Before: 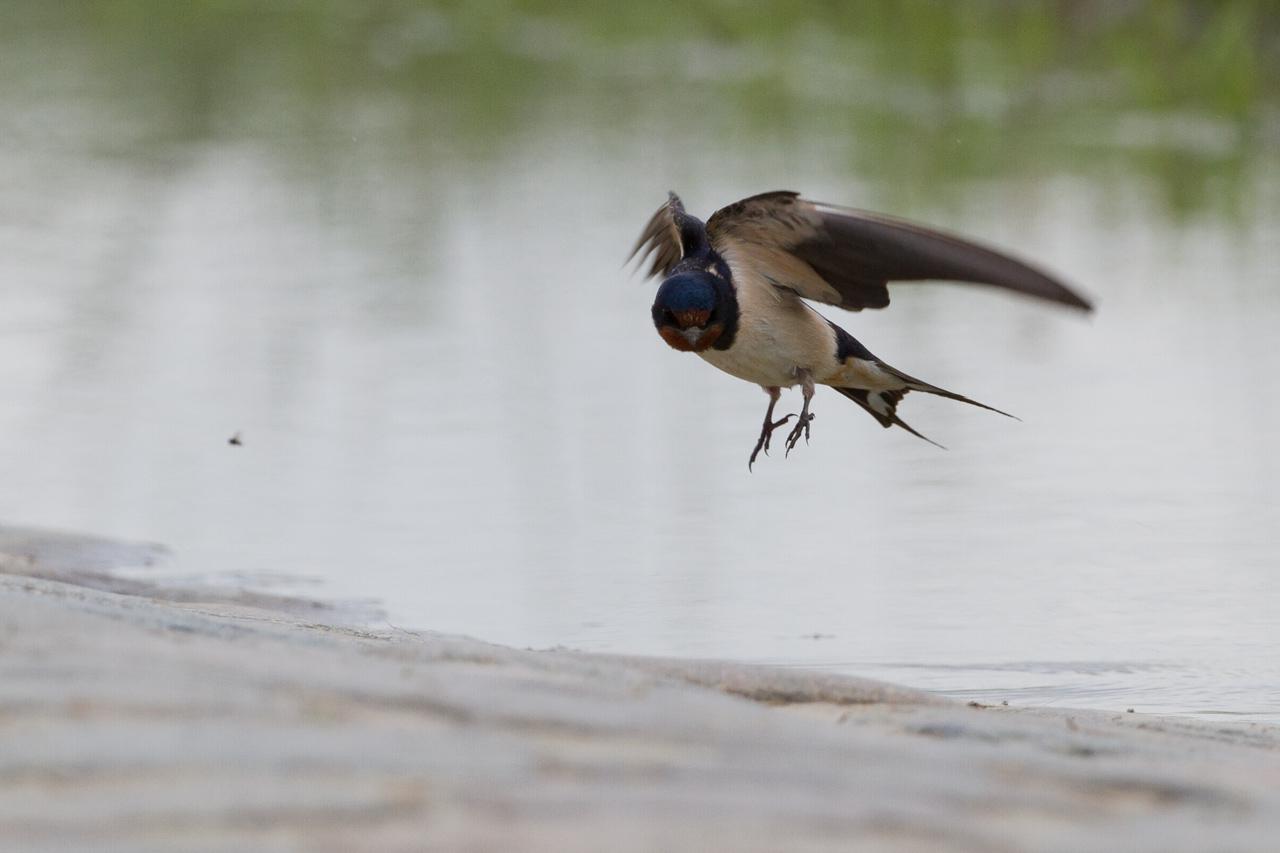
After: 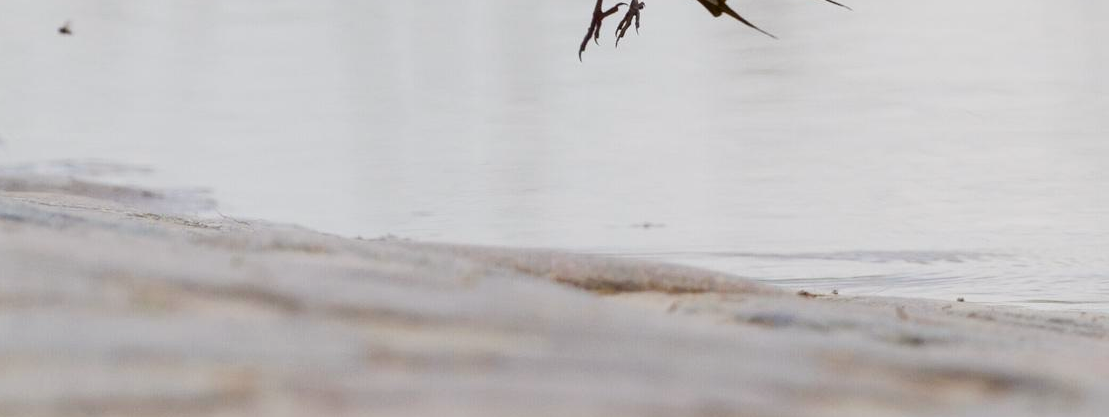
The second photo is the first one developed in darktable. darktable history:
color balance rgb: power › luminance -3.742%, power › chroma 0.546%, power › hue 37.67°, perceptual saturation grading › global saturation 0.217%, perceptual saturation grading › highlights -17.398%, perceptual saturation grading › mid-tones 32.591%, perceptual saturation grading › shadows 50.274%, global vibrance 20%
crop and rotate: left 13.282%, top 48.257%, bottom 2.797%
contrast brightness saturation: contrast 0.072
